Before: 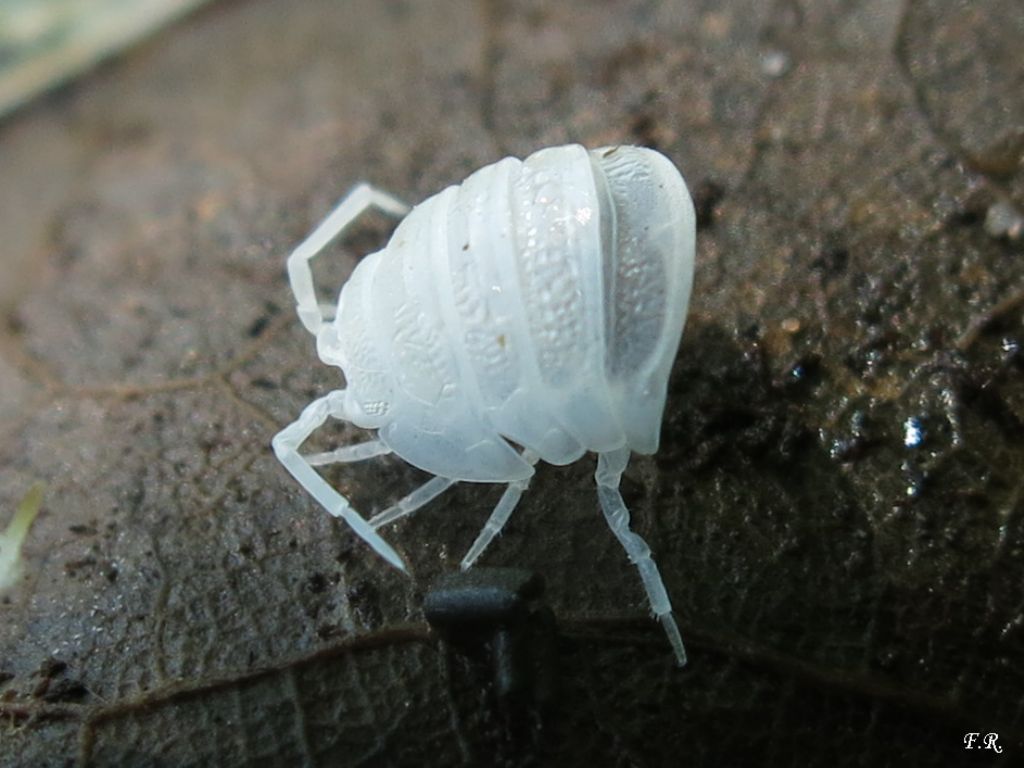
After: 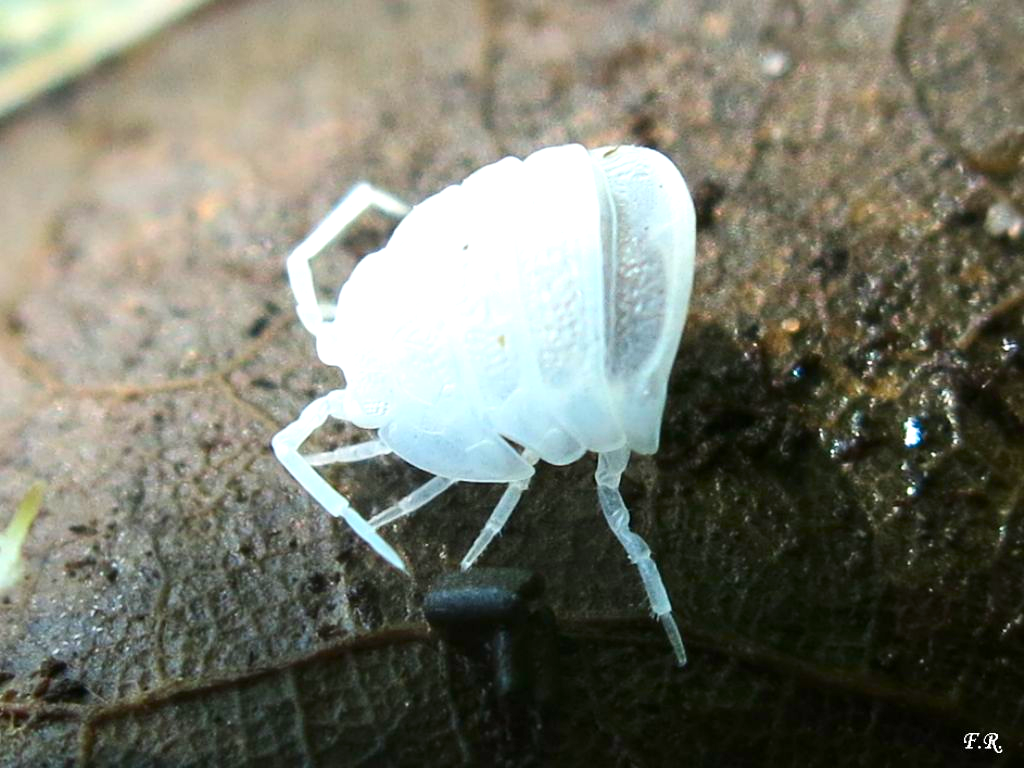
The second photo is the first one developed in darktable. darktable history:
contrast brightness saturation: contrast 0.162, saturation 0.318
exposure: exposure 0.943 EV, compensate exposure bias true, compensate highlight preservation false
